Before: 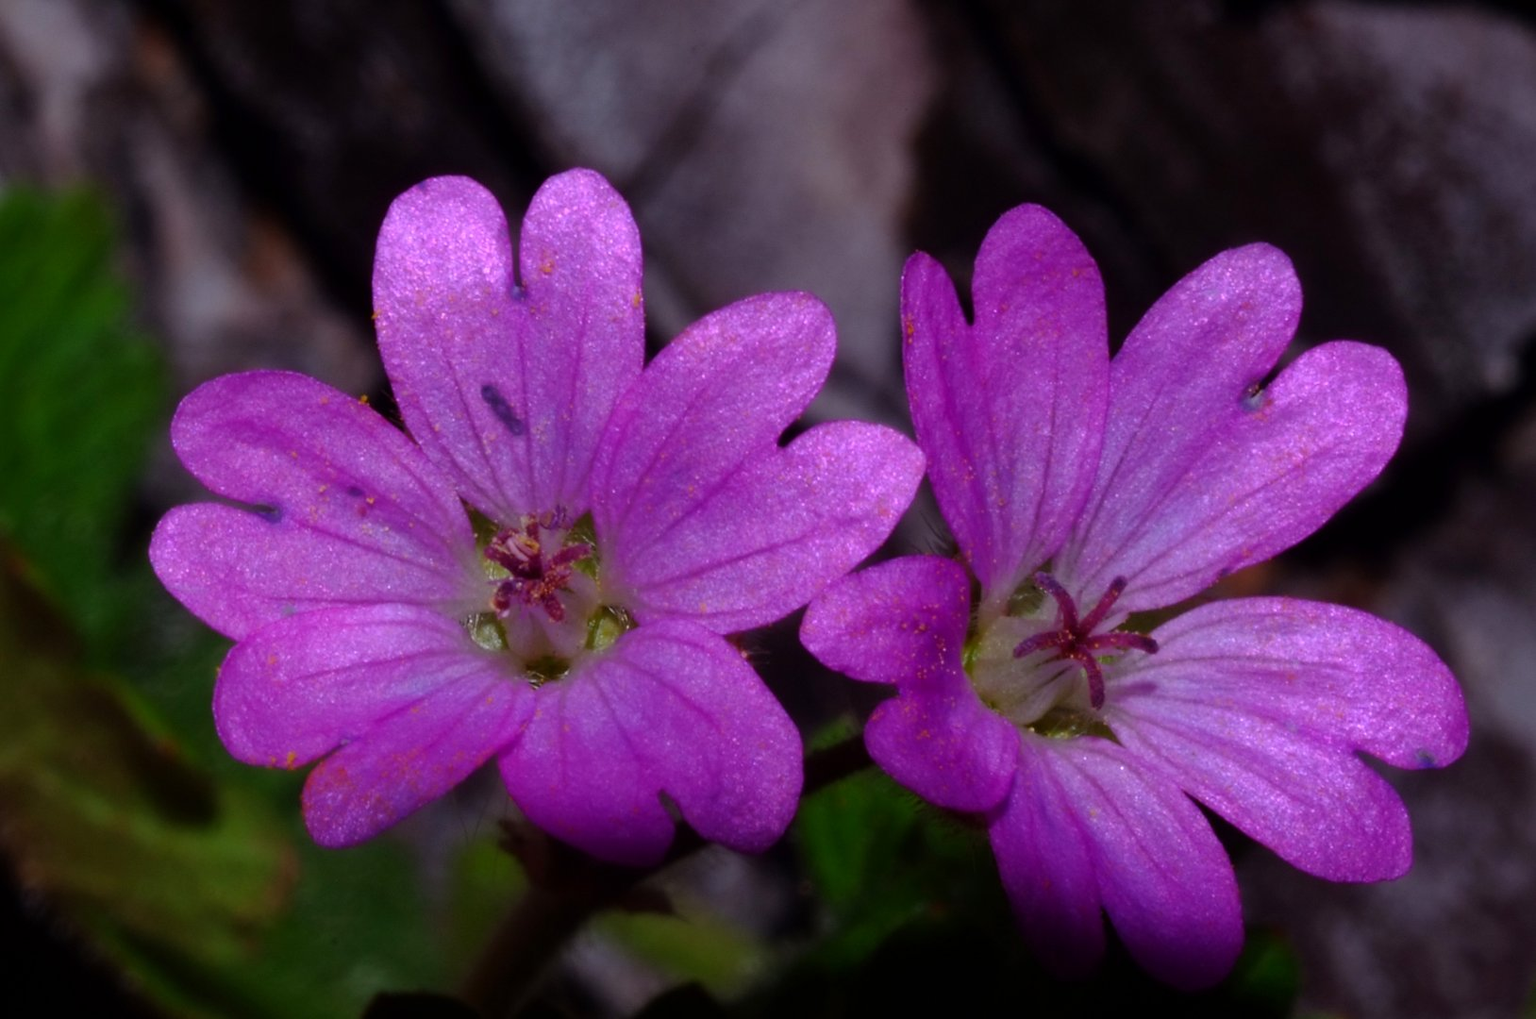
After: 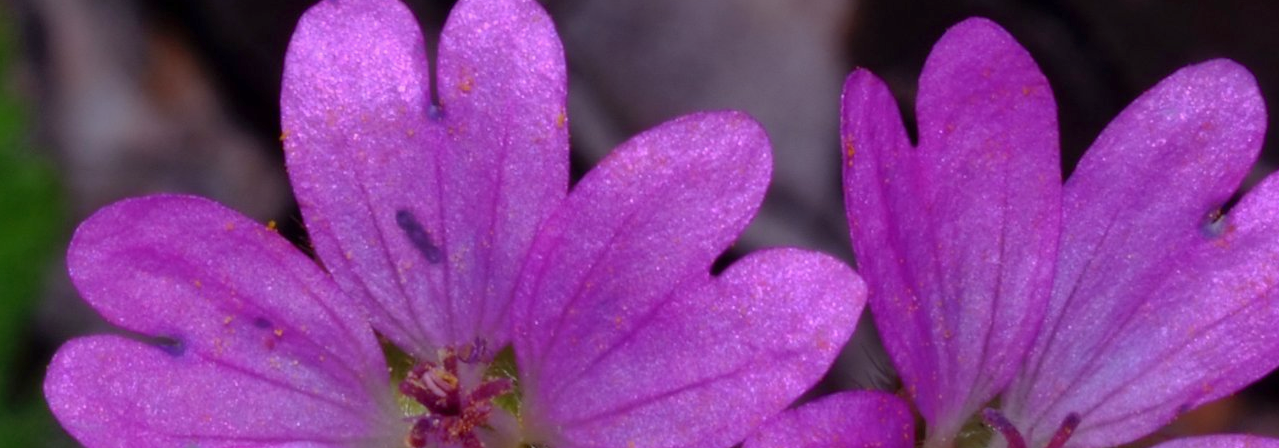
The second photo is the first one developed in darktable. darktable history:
crop: left 7.036%, top 18.398%, right 14.379%, bottom 40.043%
shadows and highlights: on, module defaults
